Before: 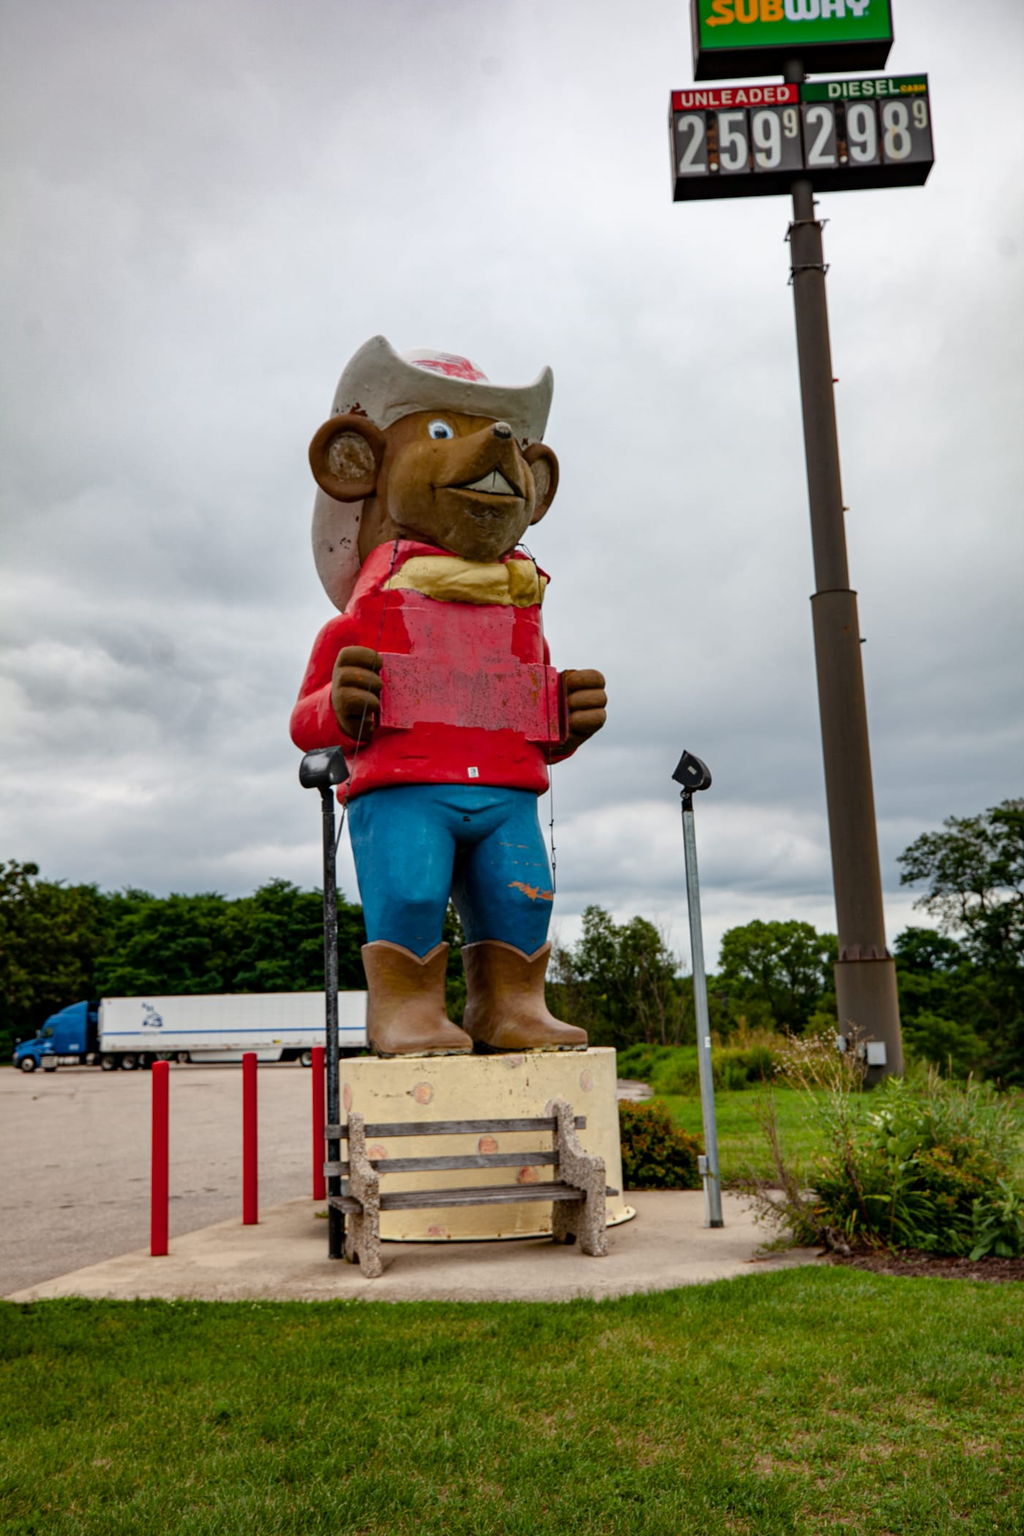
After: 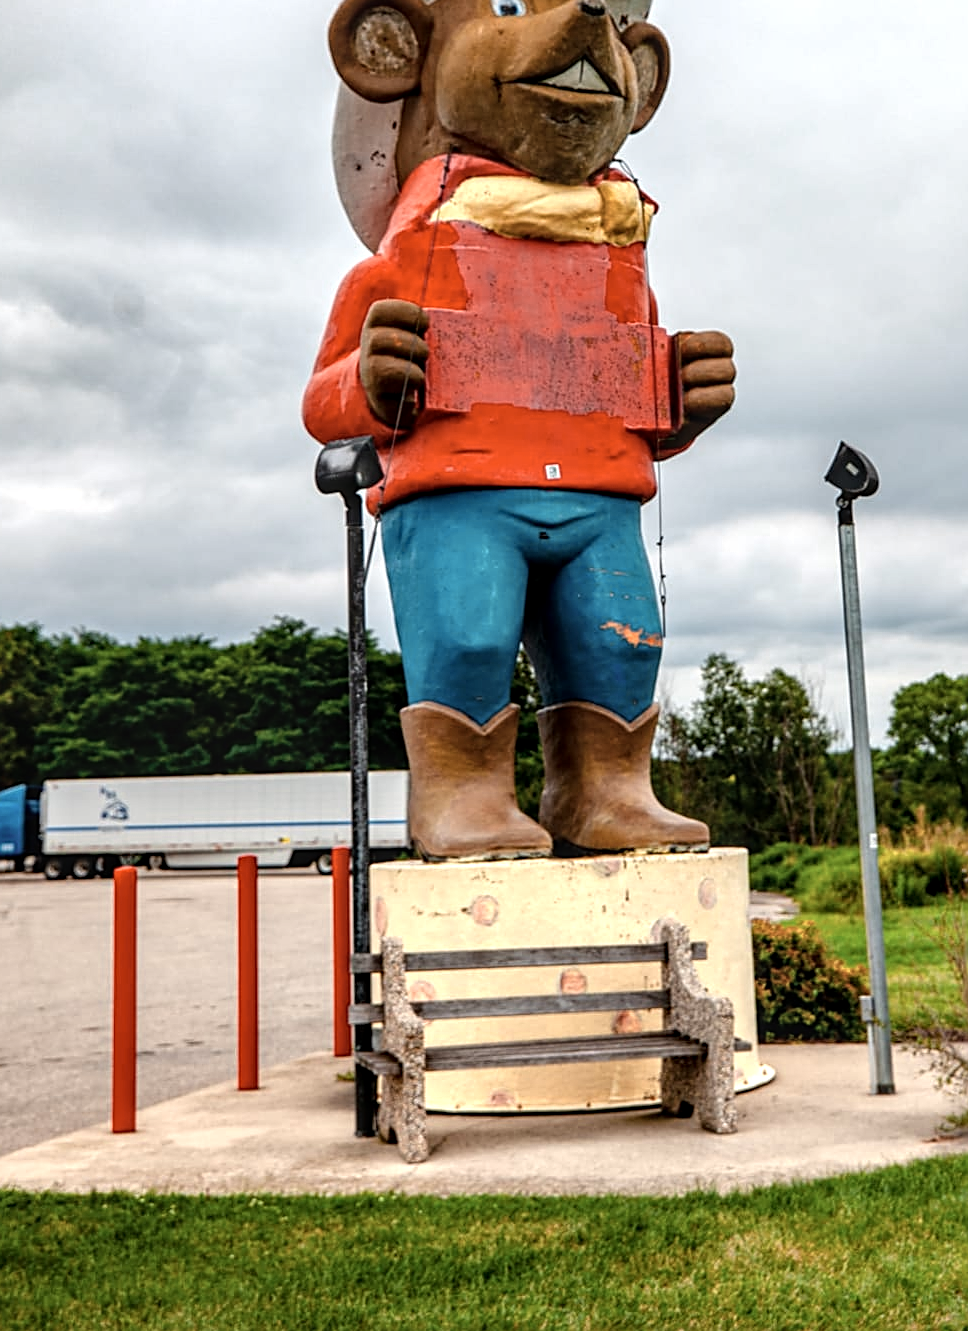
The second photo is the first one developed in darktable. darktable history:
local contrast: on, module defaults
tone equalizer: -8 EV -0.417 EV, -7 EV -0.426 EV, -6 EV -0.352 EV, -5 EV -0.221 EV, -3 EV 0.256 EV, -2 EV 0.356 EV, -1 EV 0.381 EV, +0 EV 0.447 EV, luminance estimator HSV value / RGB max
exposure: compensate highlight preservation false
color zones: curves: ch0 [(0.018, 0.548) (0.224, 0.64) (0.425, 0.447) (0.675, 0.575) (0.732, 0.579)]; ch1 [(0.066, 0.487) (0.25, 0.5) (0.404, 0.43) (0.75, 0.421) (0.956, 0.421)]; ch2 [(0.044, 0.561) (0.215, 0.465) (0.399, 0.544) (0.465, 0.548) (0.614, 0.447) (0.724, 0.43) (0.882, 0.623) (0.956, 0.632)]
crop: left 6.714%, top 27.844%, right 24.084%, bottom 8.757%
sharpen: on, module defaults
